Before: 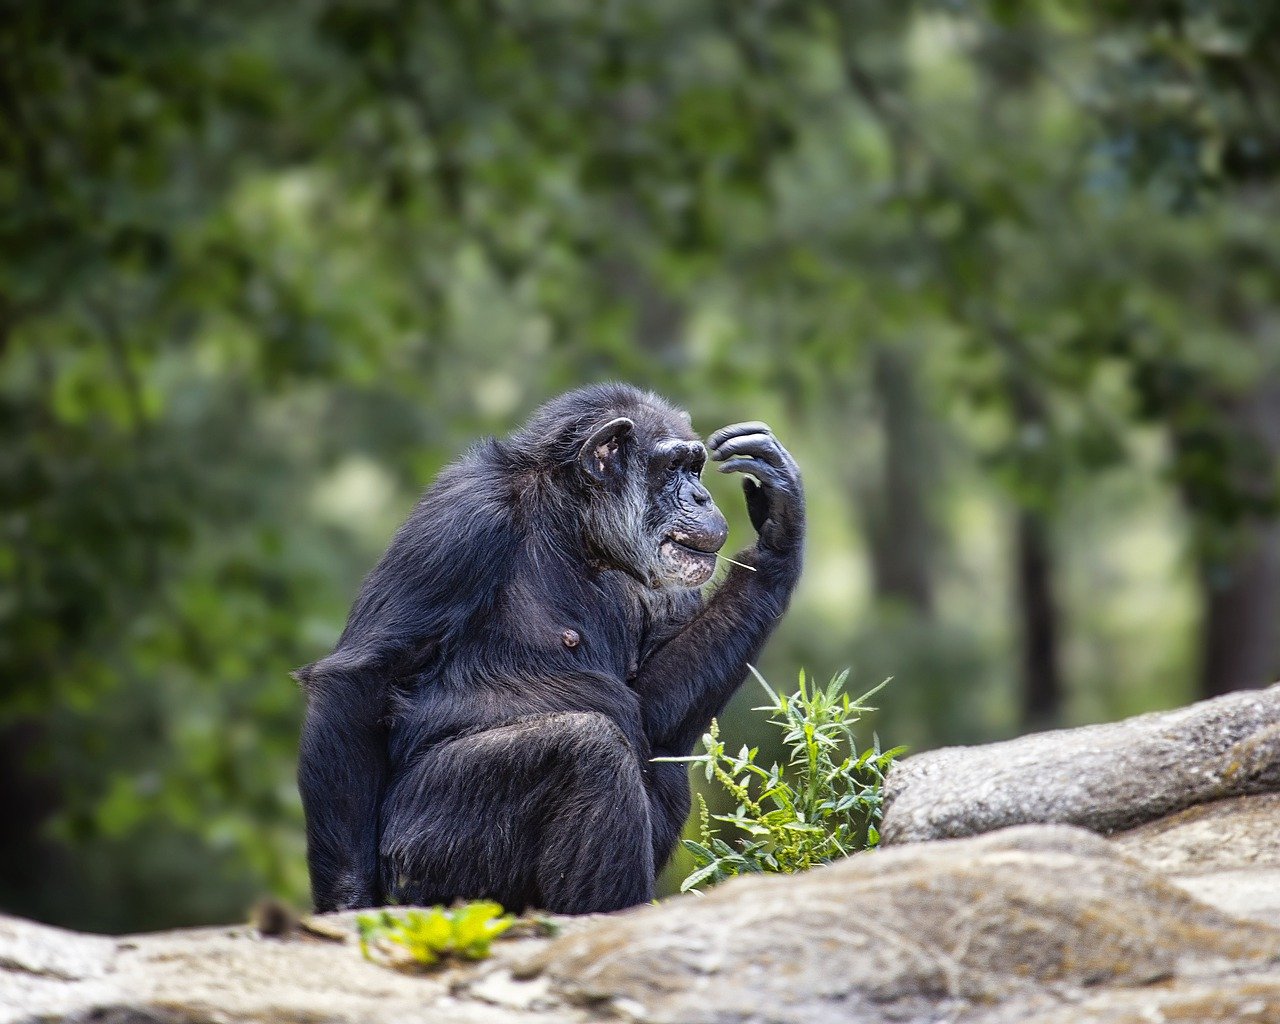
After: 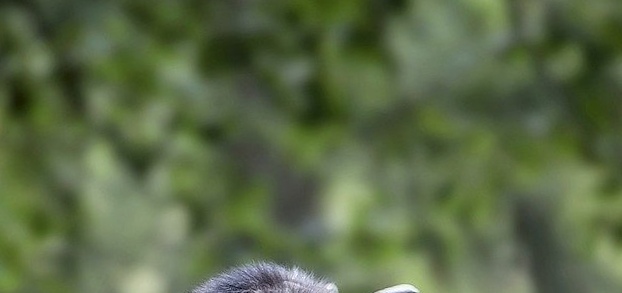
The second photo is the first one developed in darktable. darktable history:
rotate and perspective: rotation -6.83°, automatic cropping off
local contrast: on, module defaults
crop: left 28.64%, top 16.832%, right 26.637%, bottom 58.055%
